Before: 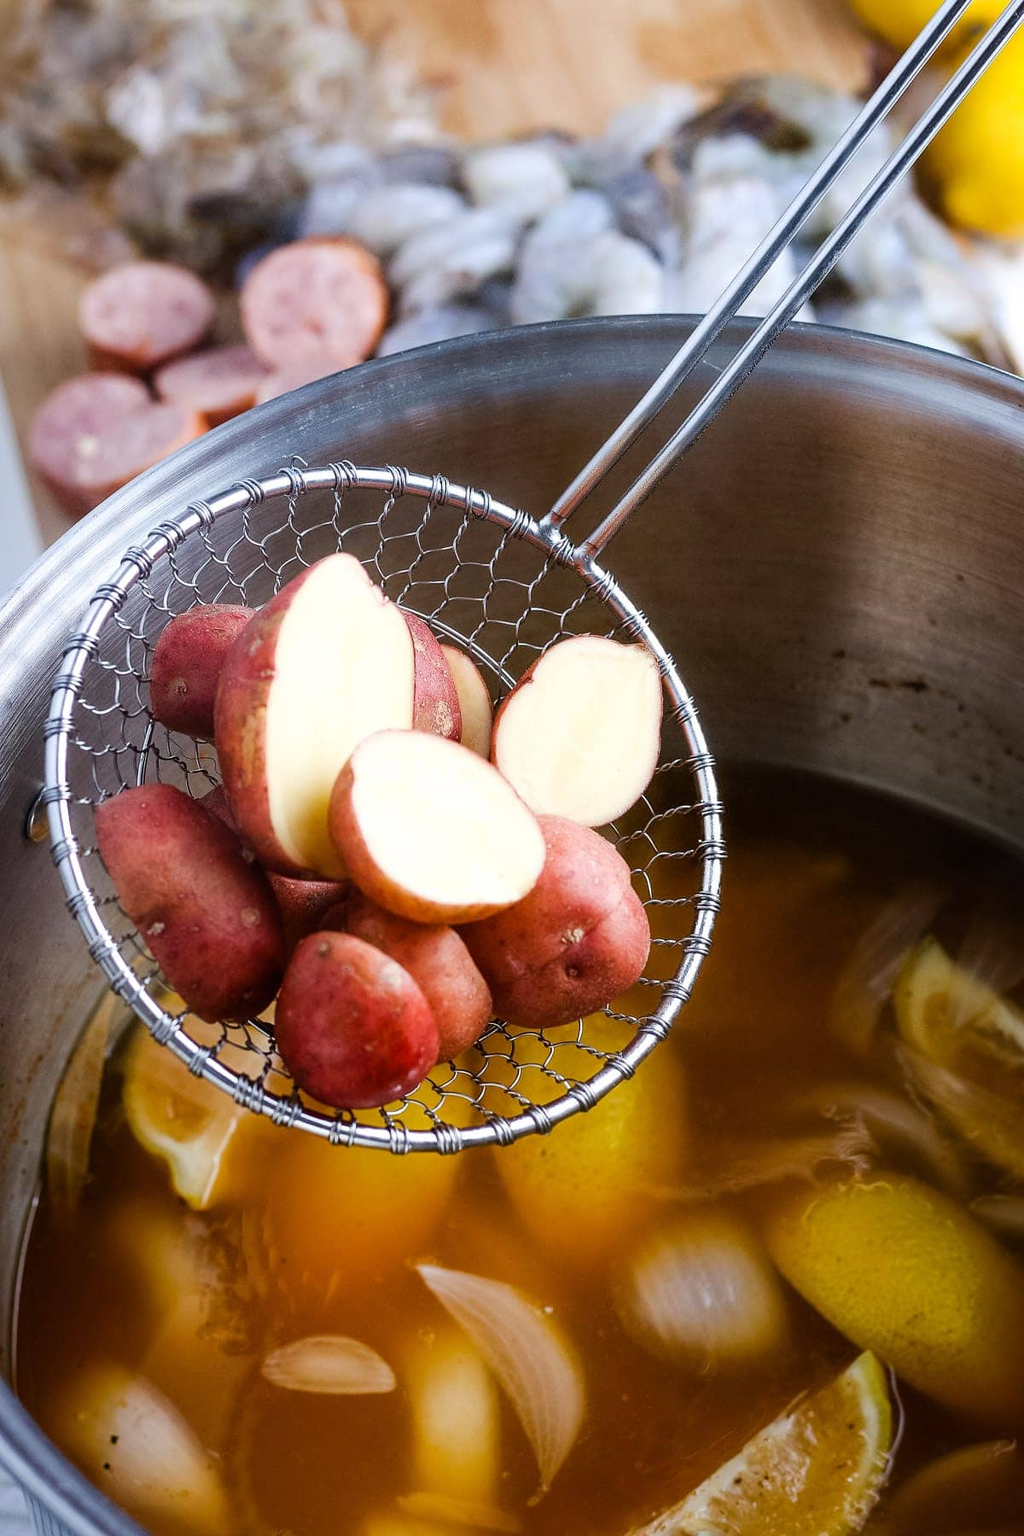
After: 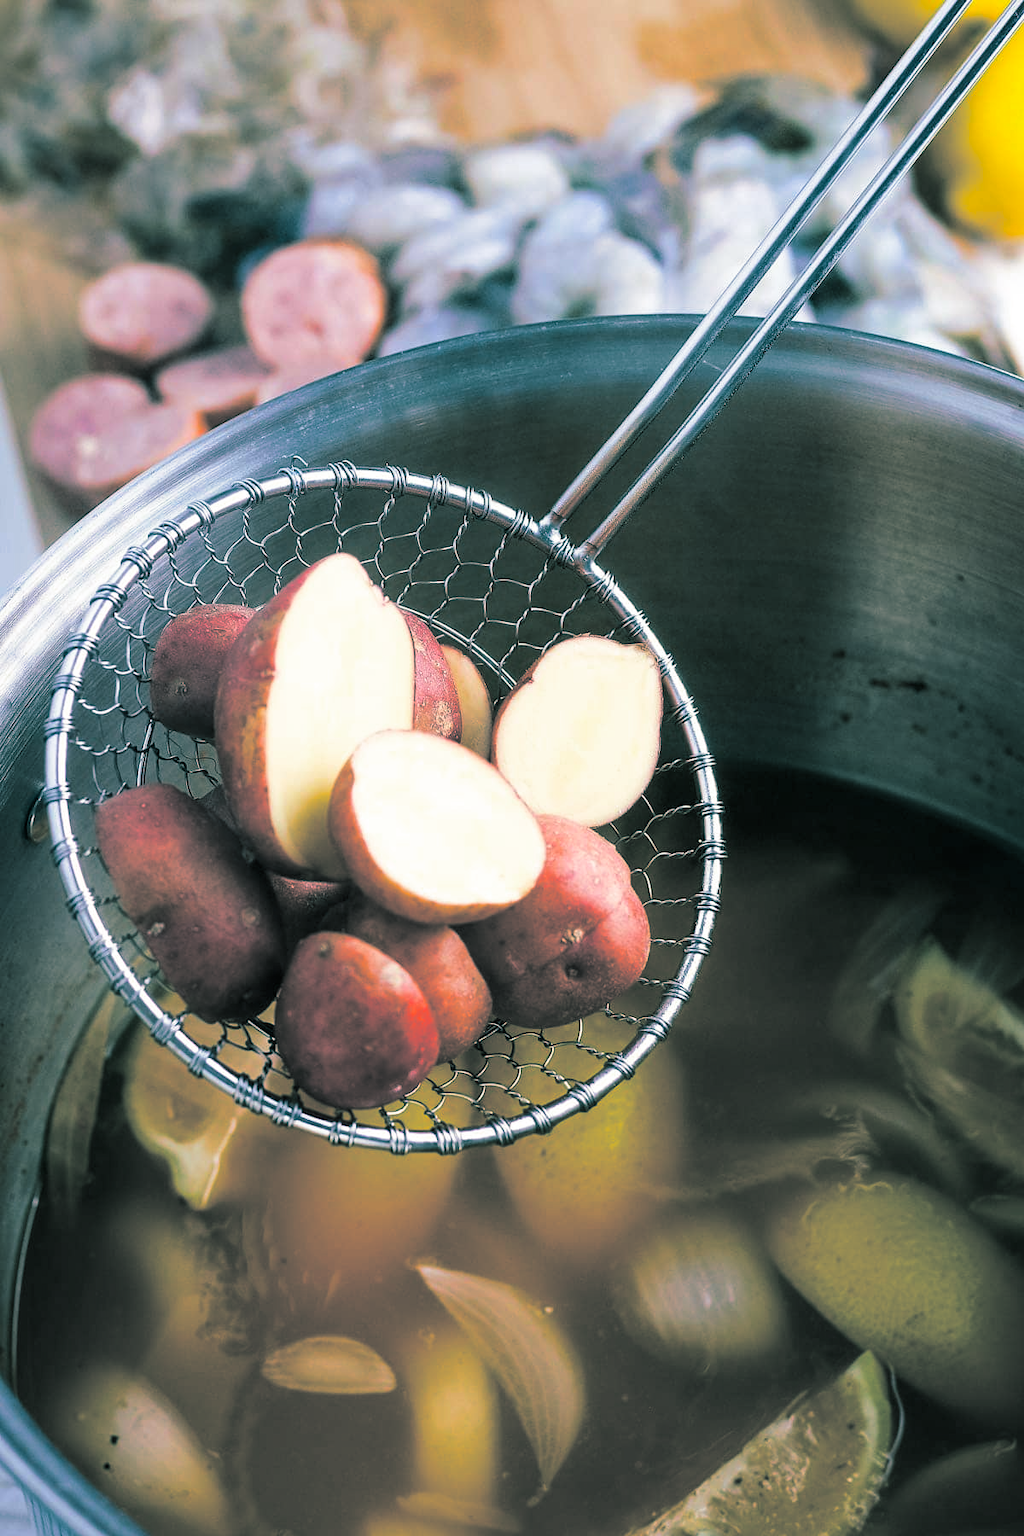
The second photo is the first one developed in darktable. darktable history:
split-toning: shadows › hue 186.43°, highlights › hue 49.29°, compress 30.29%
color balance rgb: perceptual saturation grading › global saturation 20%, global vibrance 20%
